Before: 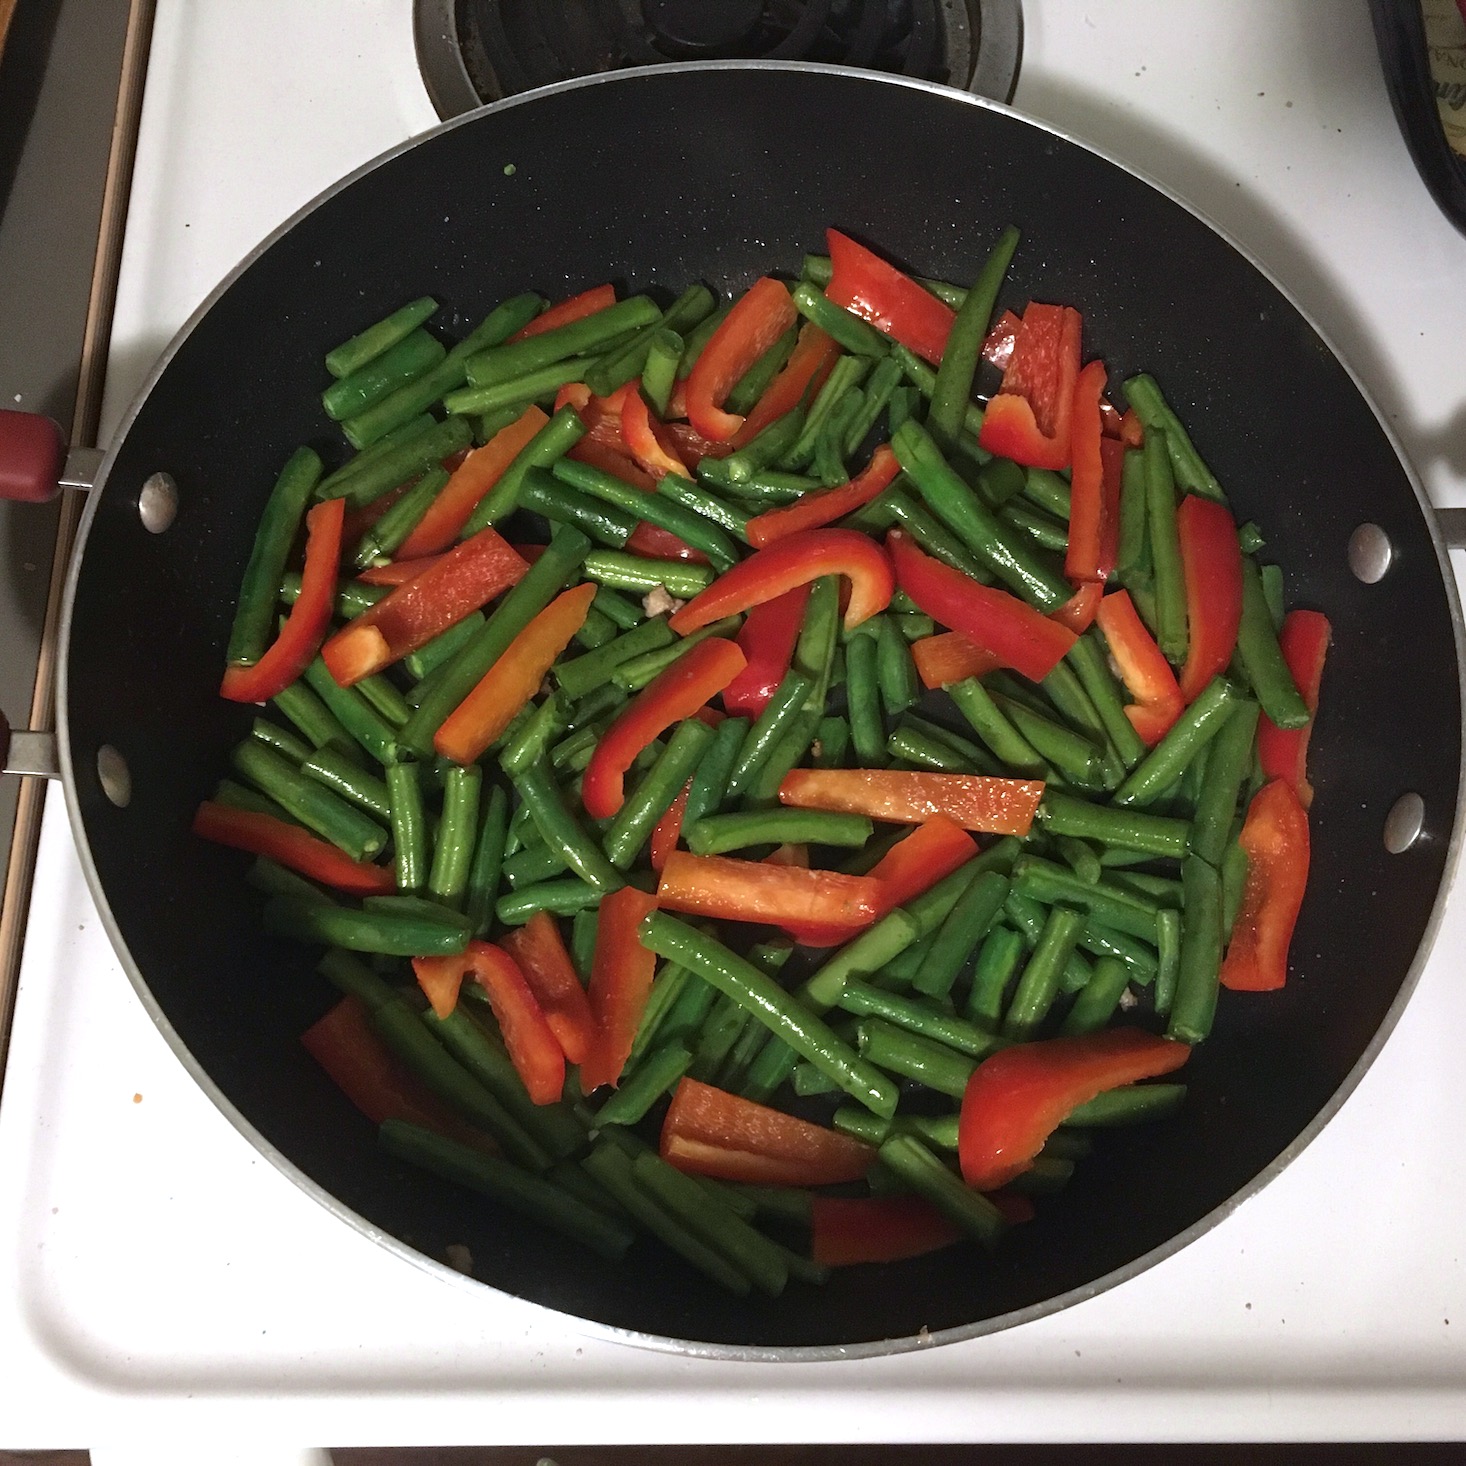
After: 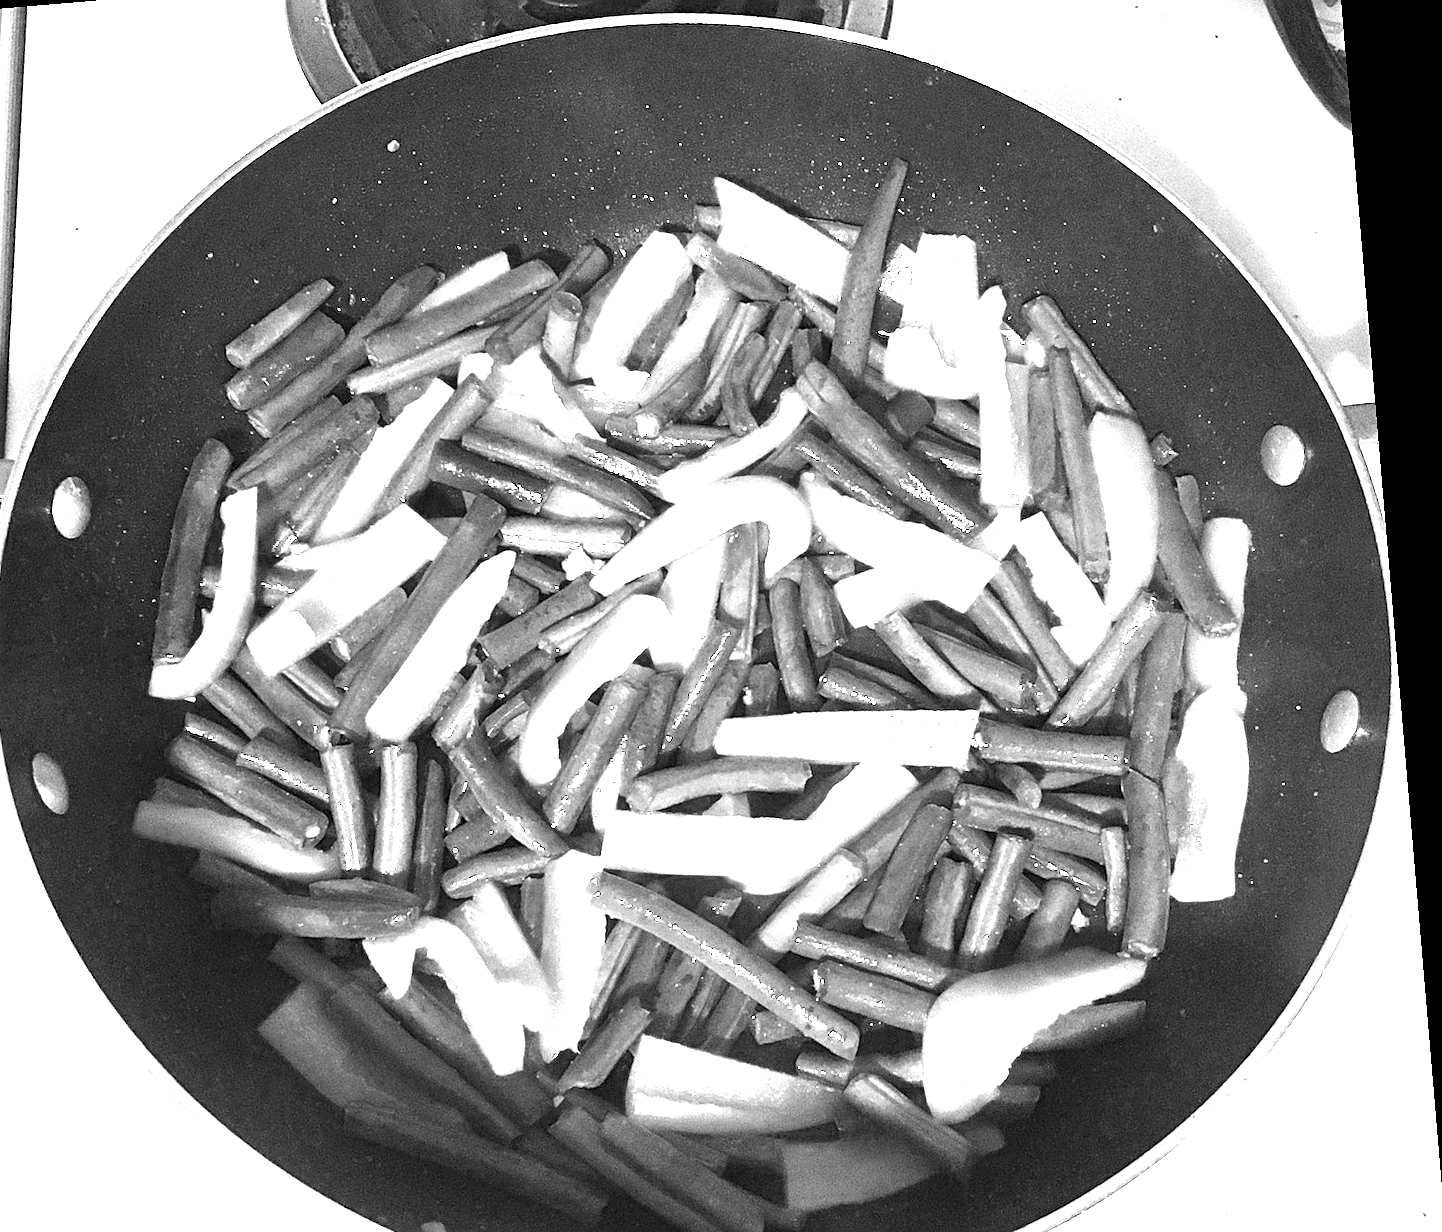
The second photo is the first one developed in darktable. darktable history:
white balance: red 4.26, blue 1.802
monochrome: on, module defaults
tone equalizer: on, module defaults
sharpen: on, module defaults
color correction: saturation 0.57
crop: left 8.155%, top 6.611%, bottom 15.385%
rotate and perspective: rotation -4.86°, automatic cropping off
